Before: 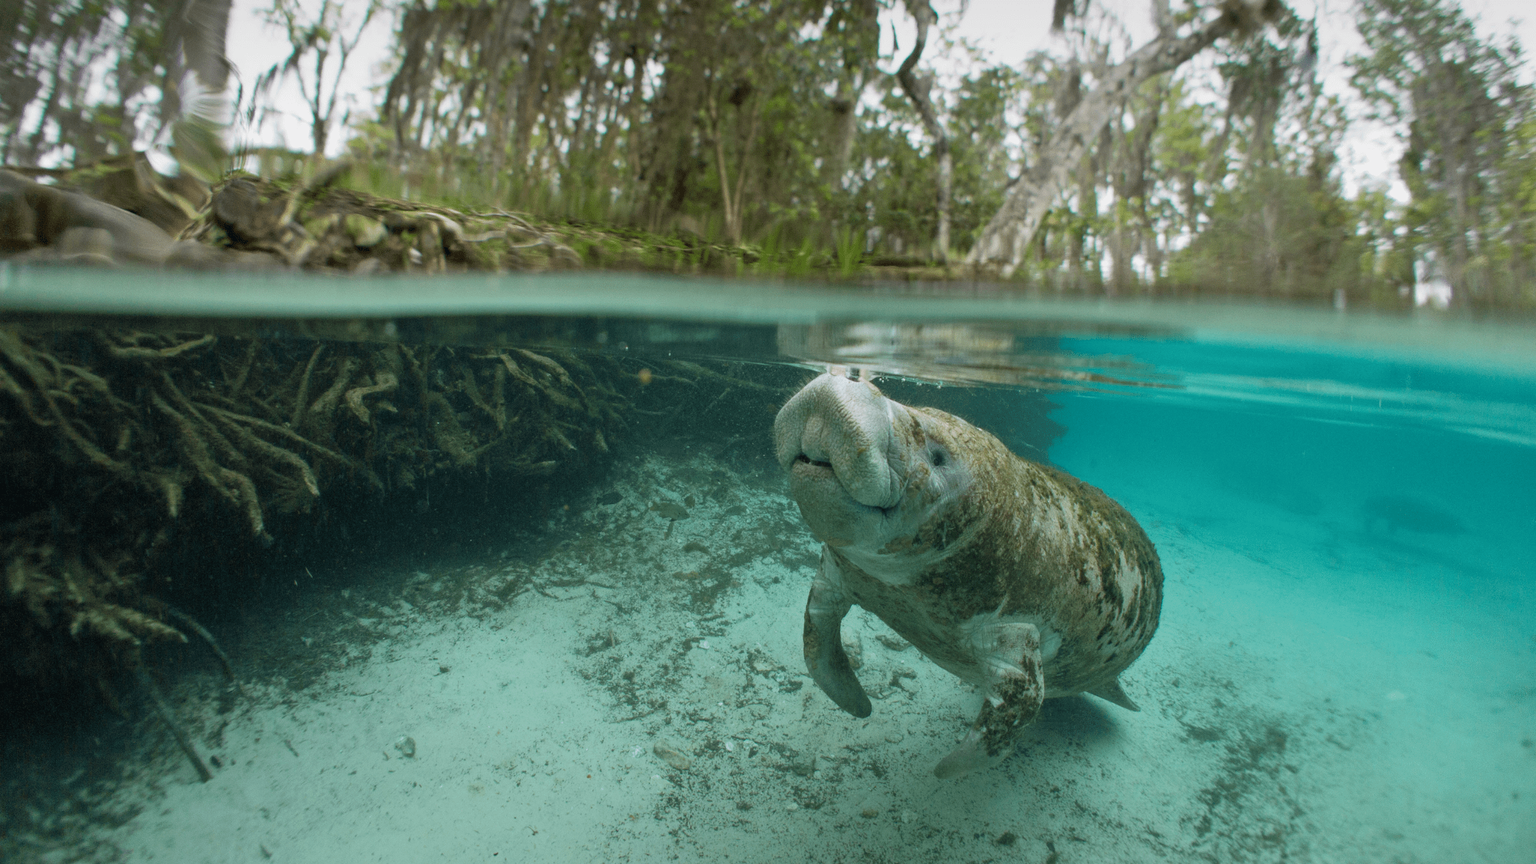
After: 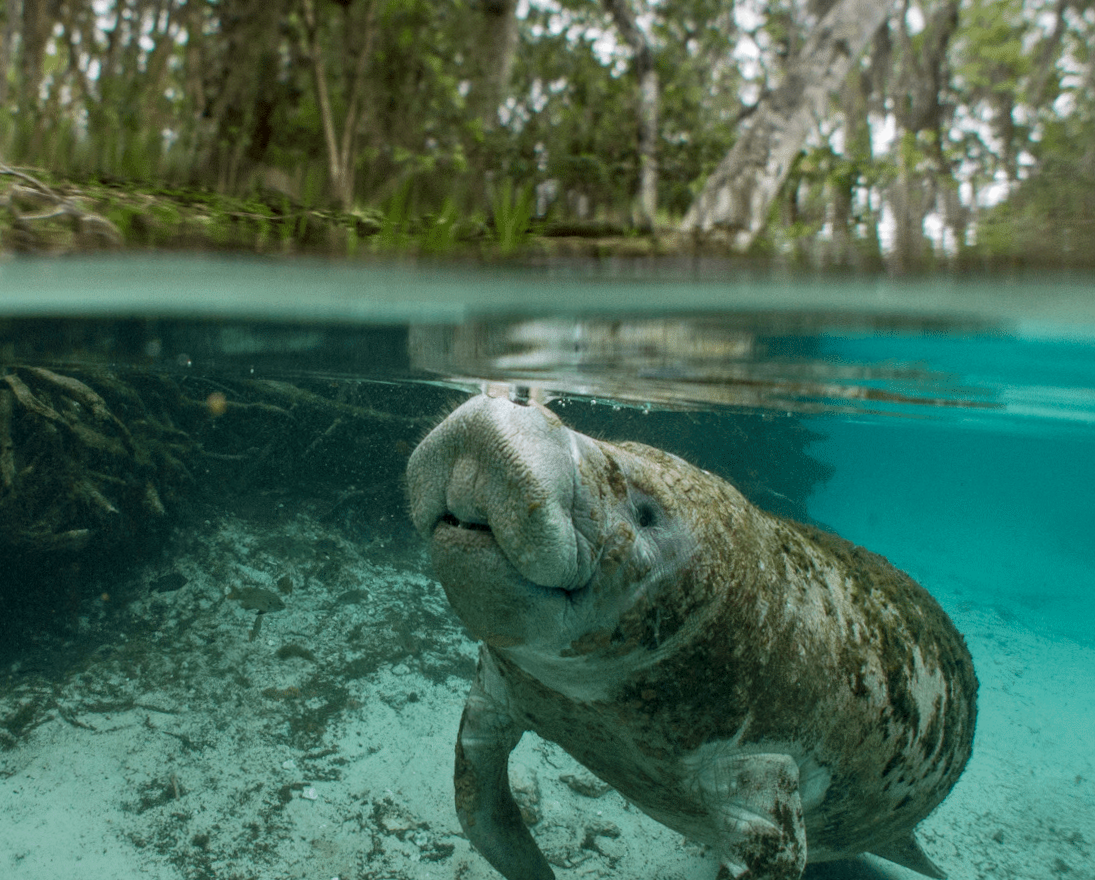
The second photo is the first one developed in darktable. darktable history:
rotate and perspective: rotation -1°, crop left 0.011, crop right 0.989, crop top 0.025, crop bottom 0.975
local contrast: on, module defaults
crop: left 32.075%, top 10.976%, right 18.355%, bottom 17.596%
contrast brightness saturation: brightness -0.09
